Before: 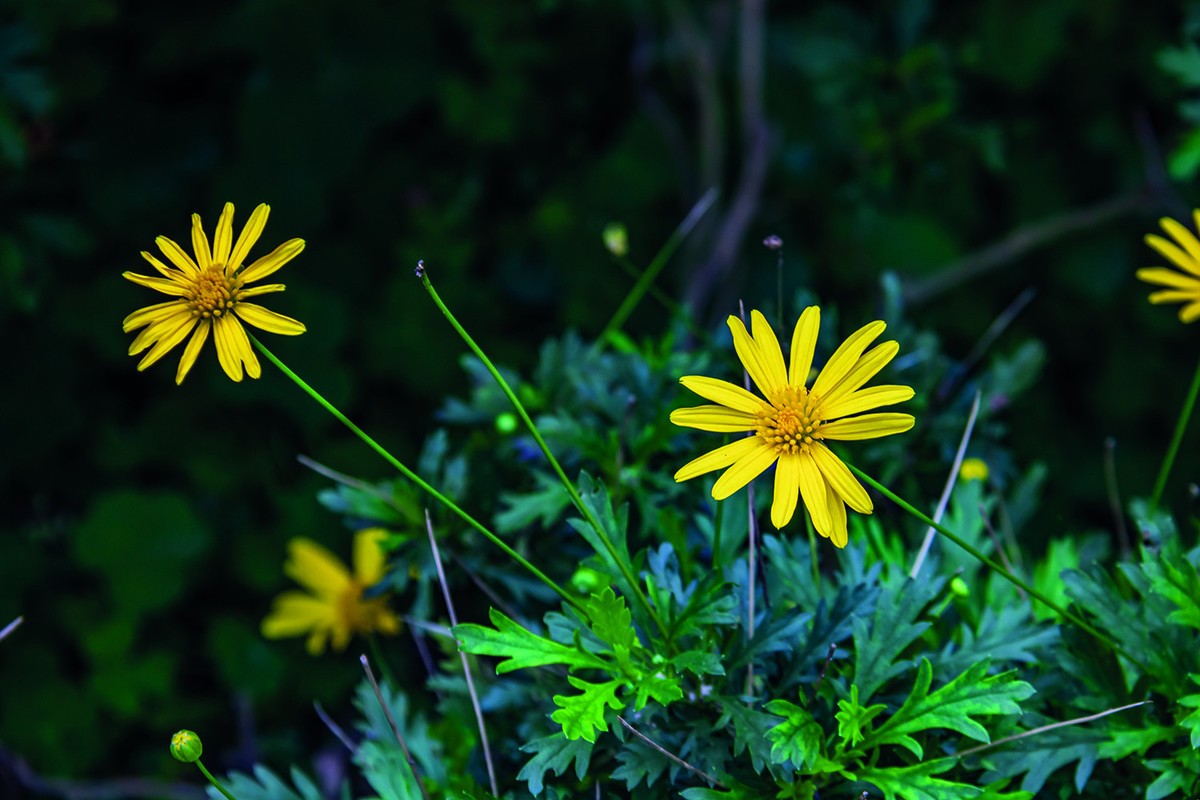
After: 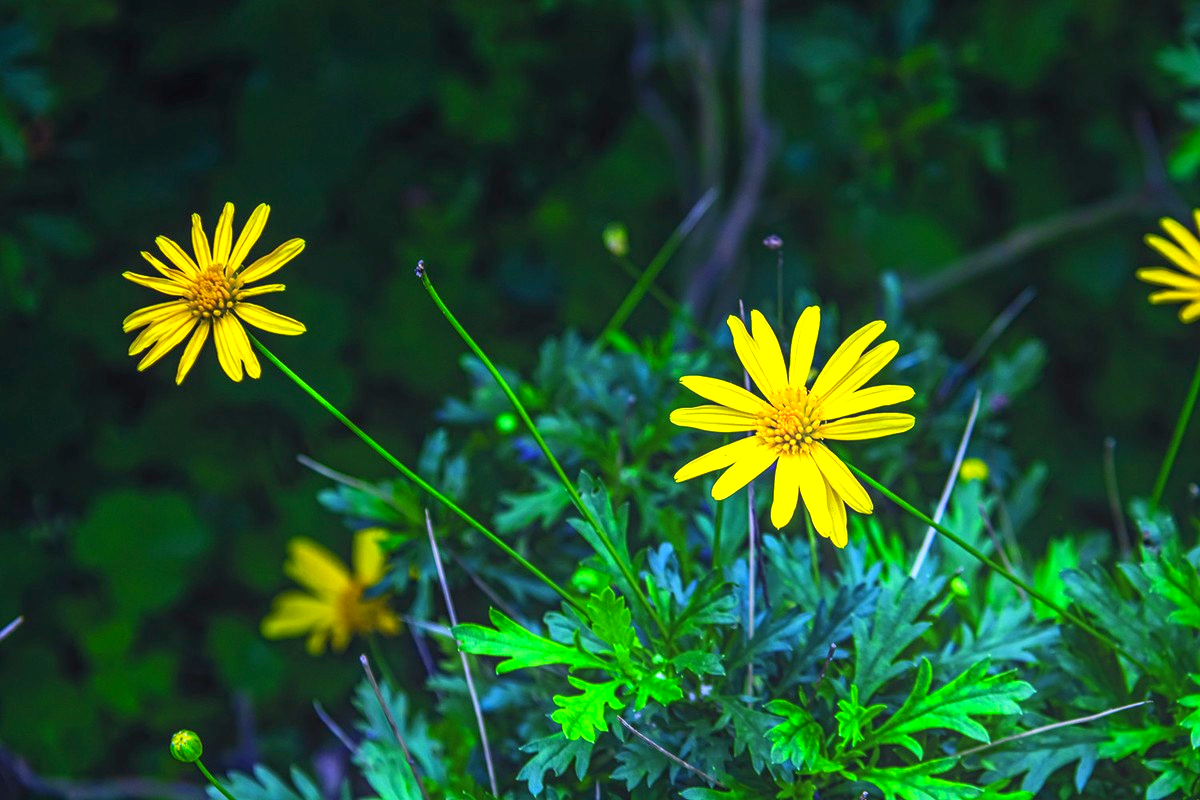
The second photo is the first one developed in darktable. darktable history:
local contrast: detail 109%
exposure: black level correction 0, exposure 1.2 EV, compensate highlight preservation false
contrast equalizer: y [[0.439, 0.44, 0.442, 0.457, 0.493, 0.498], [0.5 ×6], [0.5 ×6], [0 ×6], [0 ×6]]
tone equalizer: -8 EV 0.27 EV, -7 EV 0.452 EV, -6 EV 0.431 EV, -5 EV 0.249 EV, -3 EV -0.248 EV, -2 EV -0.419 EV, -1 EV -0.423 EV, +0 EV -0.25 EV
